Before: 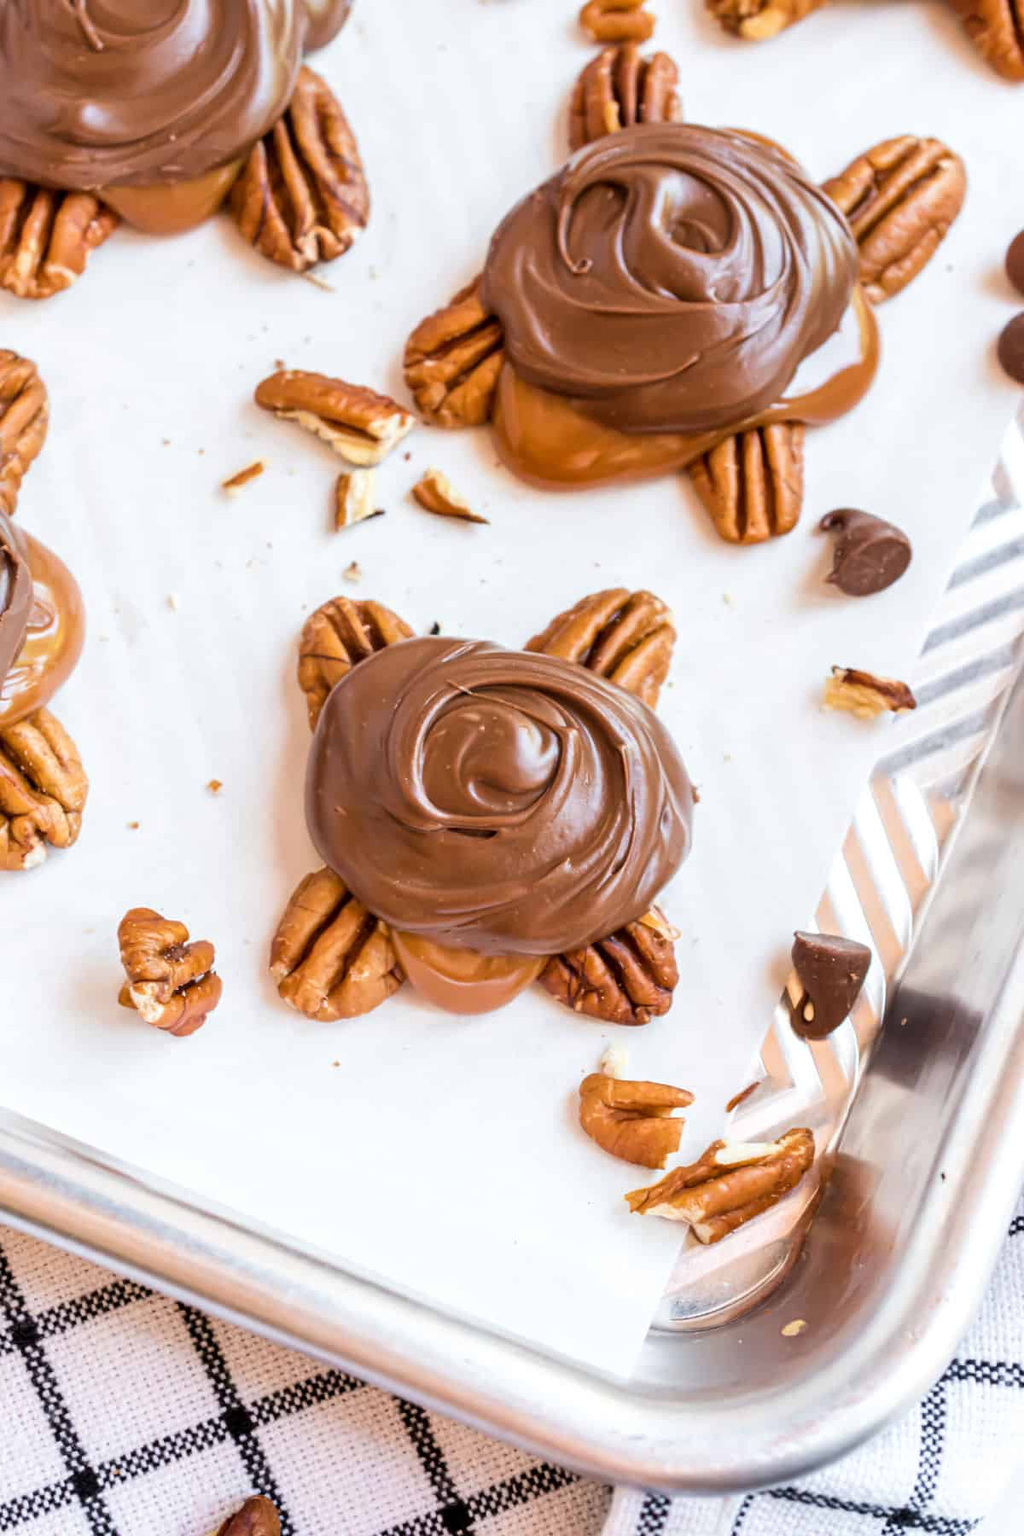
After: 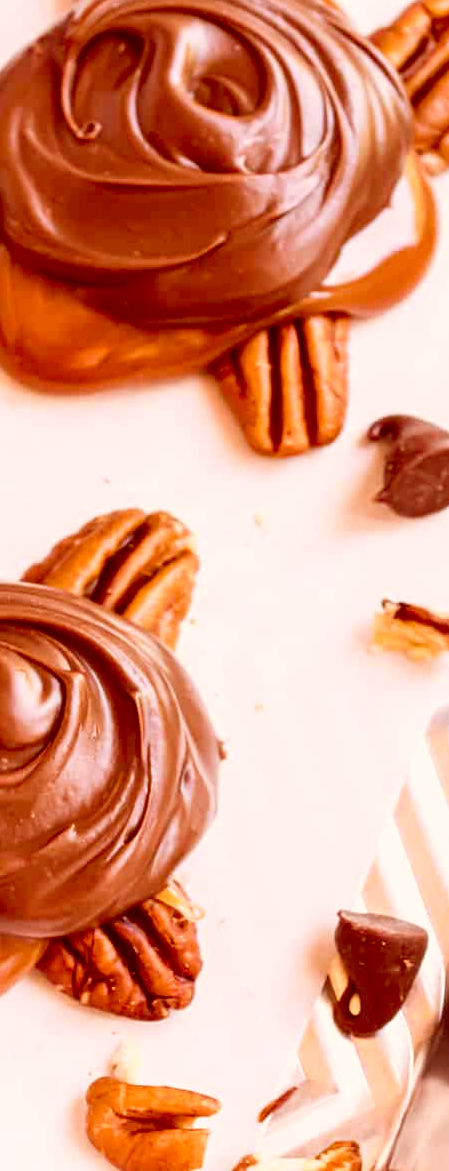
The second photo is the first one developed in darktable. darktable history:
crop and rotate: left 49.441%, top 10.104%, right 13.097%, bottom 24.786%
contrast brightness saturation: contrast 0.156, saturation 0.311
color correction: highlights a* 9.18, highlights b* 9.01, shadows a* 39.54, shadows b* 39.64, saturation 0.792
